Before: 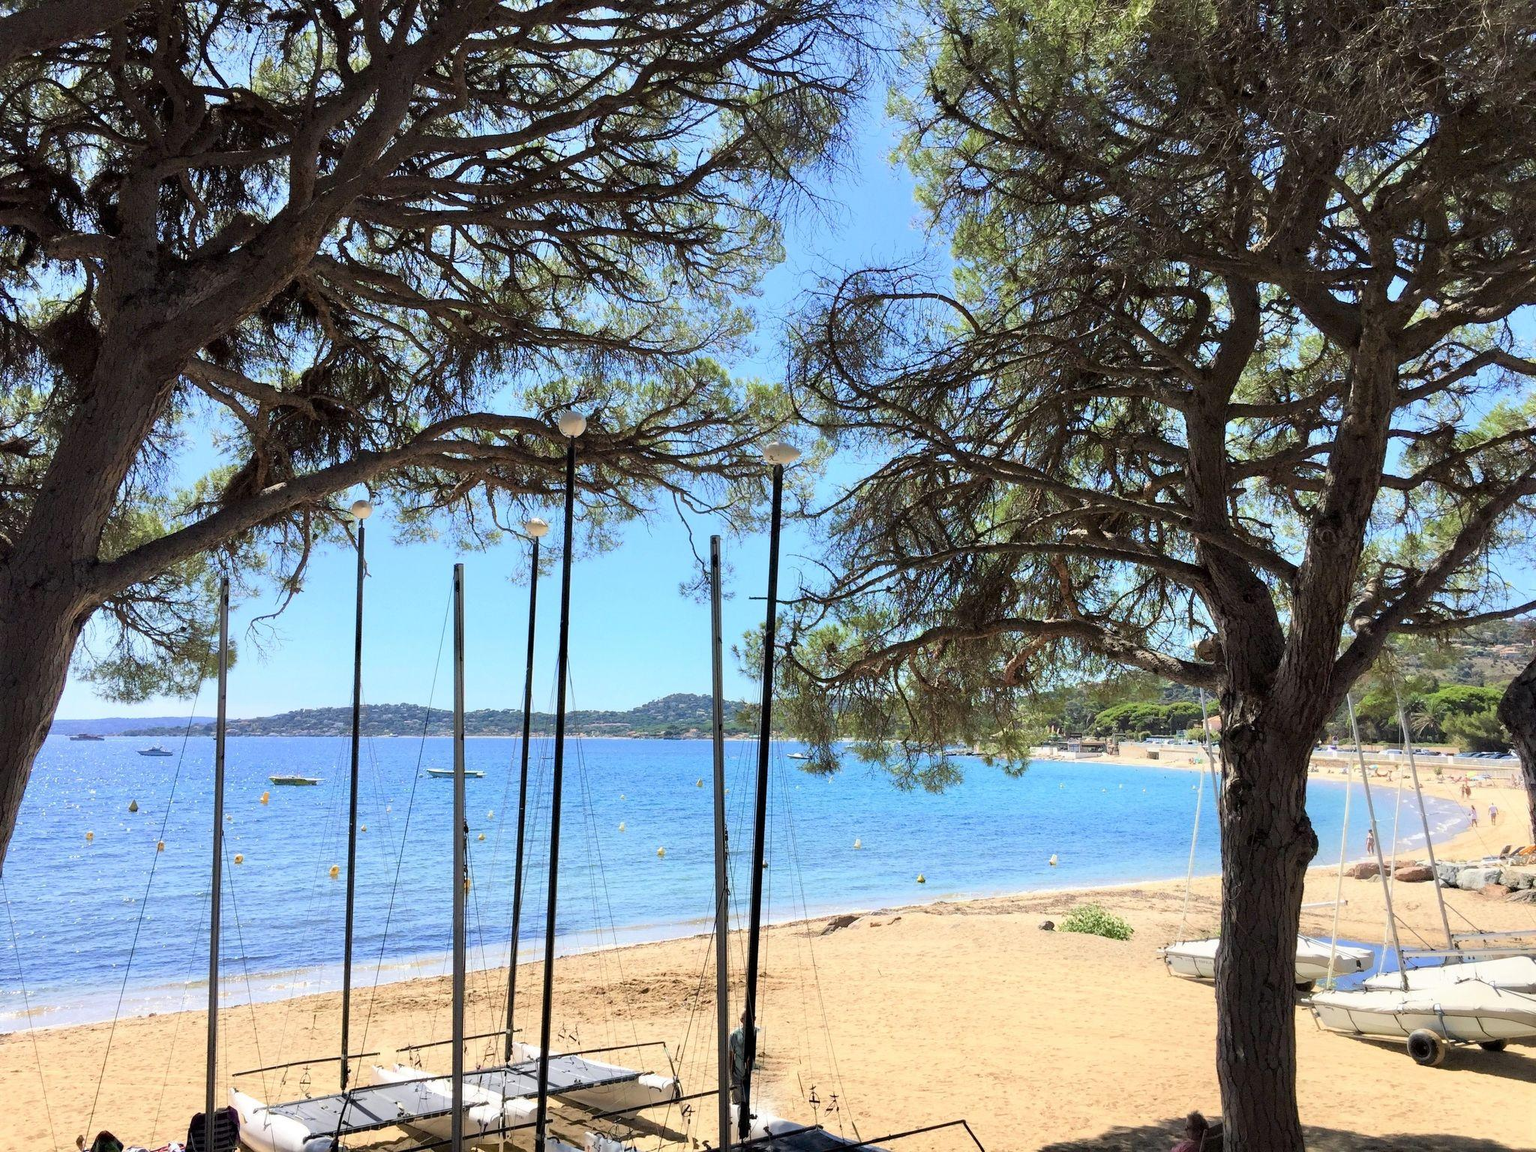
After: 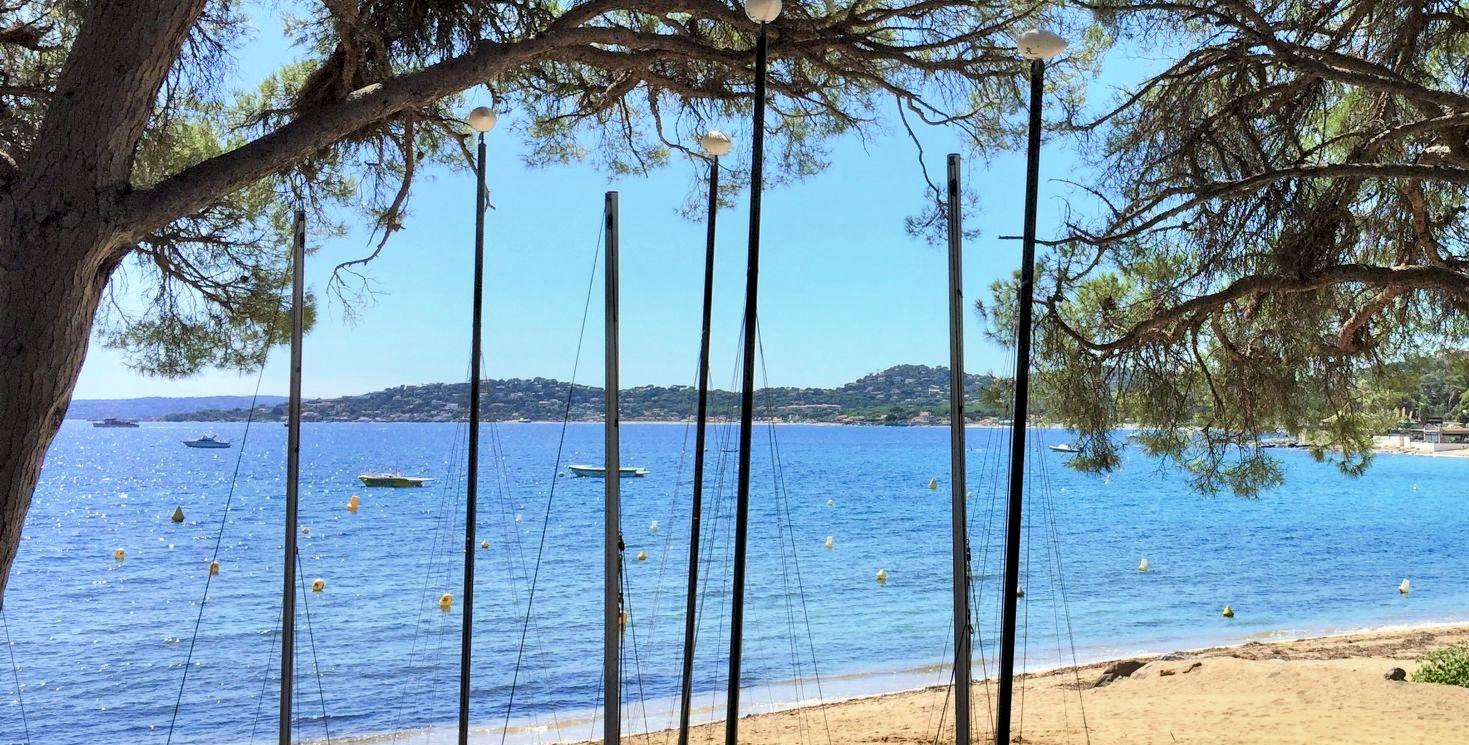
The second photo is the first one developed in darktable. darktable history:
shadows and highlights: shadows 43.52, white point adjustment -1.44, soften with gaussian
crop: top 36.509%, right 28.25%, bottom 14.952%
levels: white 90.67%
local contrast: highlights 104%, shadows 101%, detail 131%, midtone range 0.2
